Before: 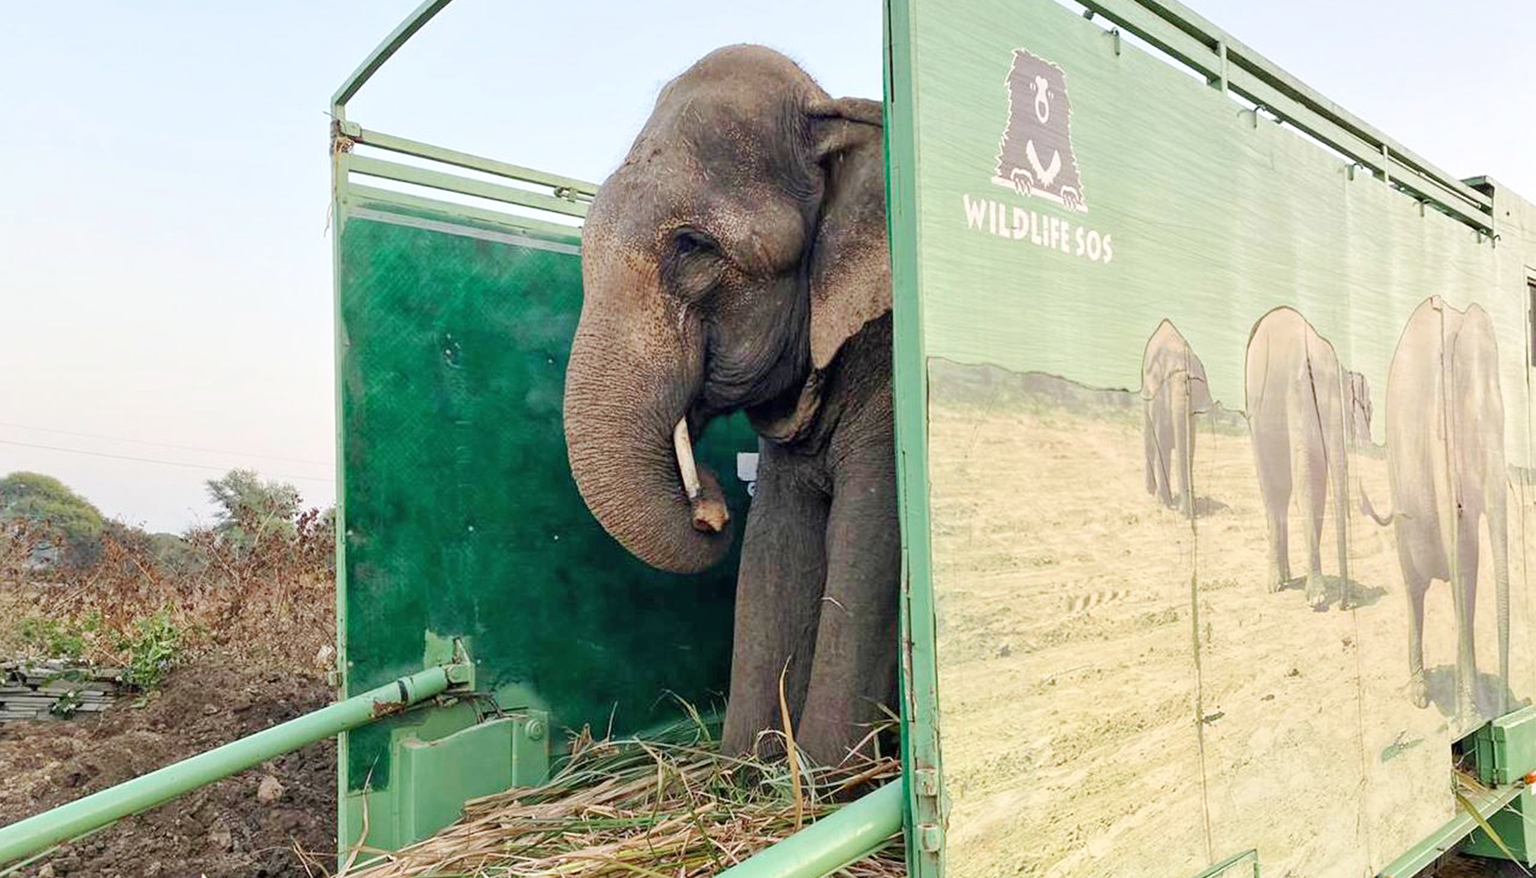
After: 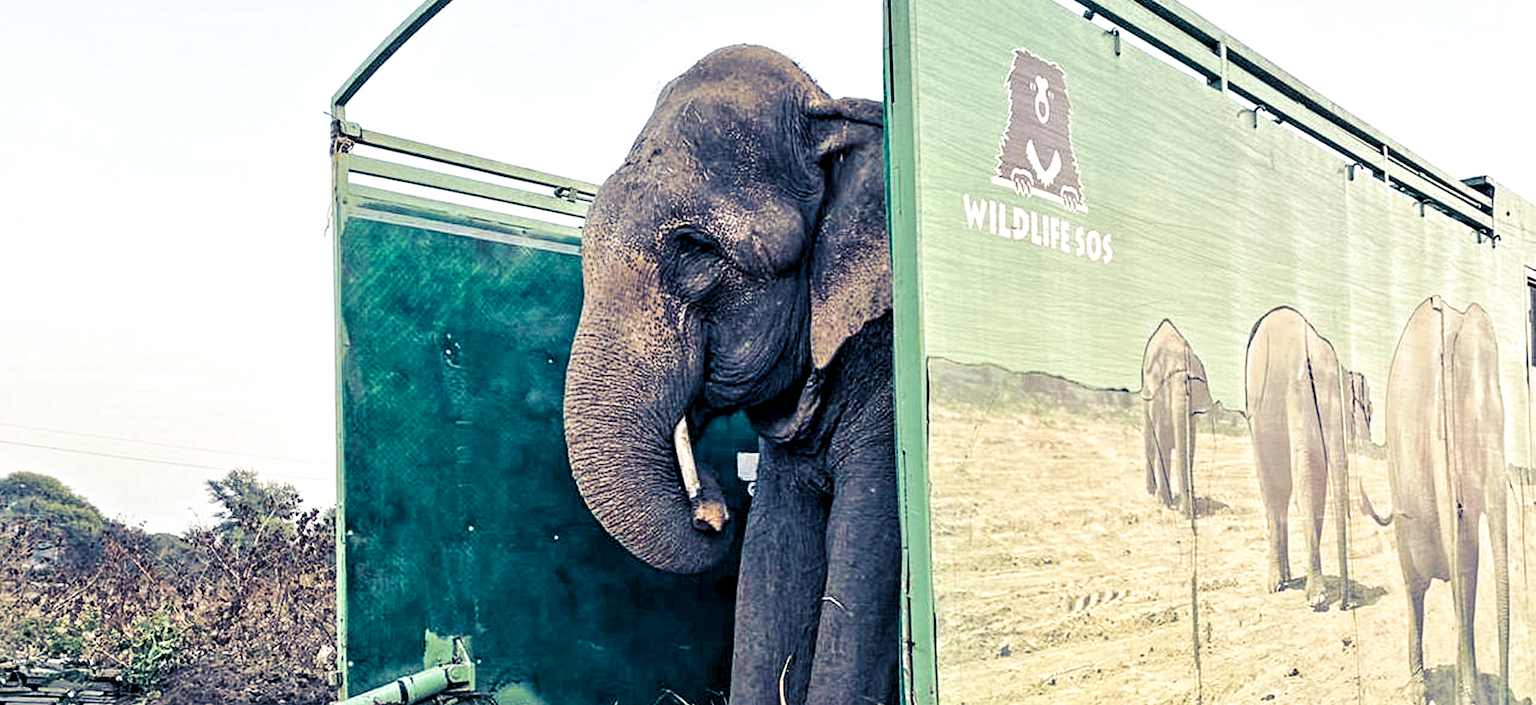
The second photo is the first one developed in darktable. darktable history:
crop: bottom 19.644%
split-toning: shadows › hue 226.8°, shadows › saturation 0.84
contrast equalizer: octaves 7, y [[0.5, 0.542, 0.583, 0.625, 0.667, 0.708], [0.5 ×6], [0.5 ×6], [0 ×6], [0 ×6]]
exposure: exposure 0.127 EV, compensate highlight preservation false
